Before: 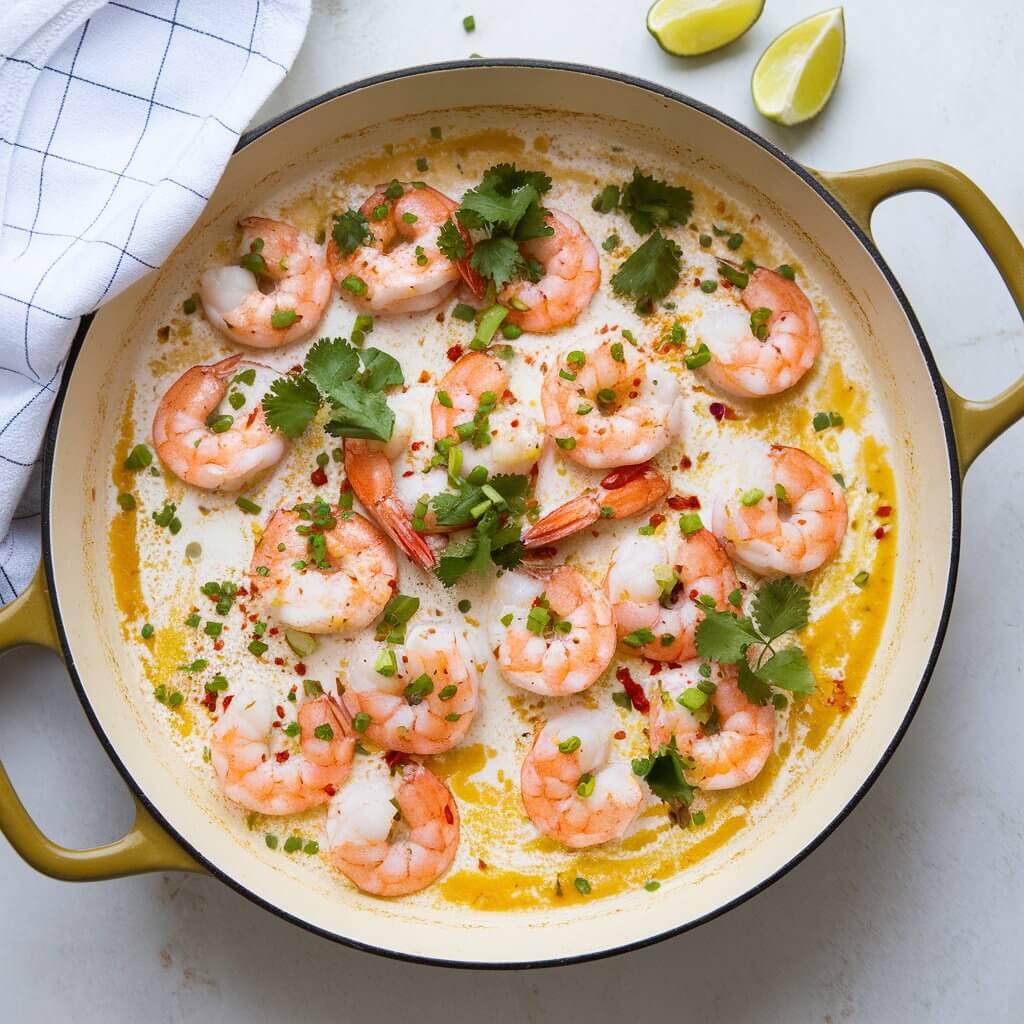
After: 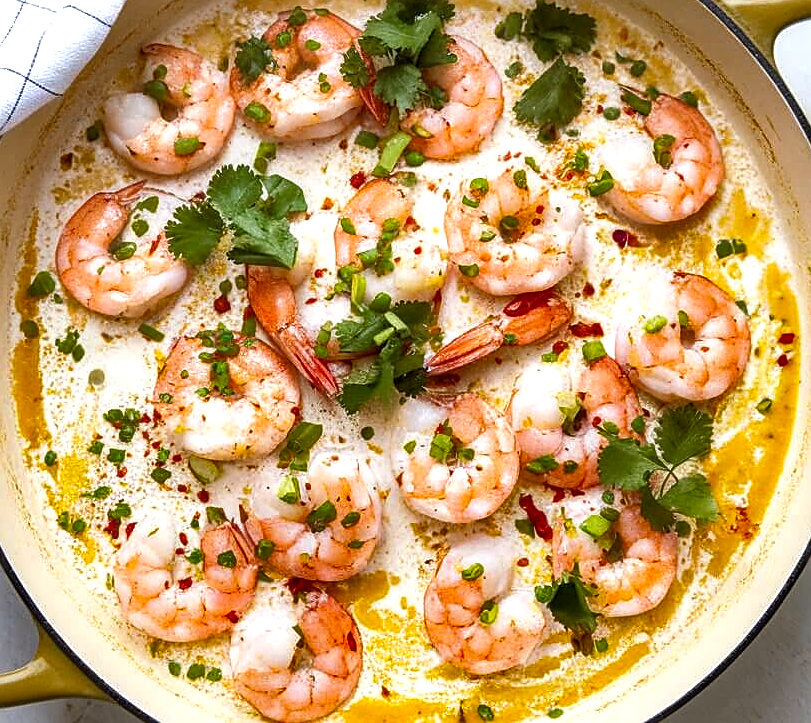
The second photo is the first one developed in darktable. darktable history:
sharpen: on, module defaults
exposure: compensate highlight preservation false
tone equalizer: -8 EV -0.425 EV, -7 EV -0.362 EV, -6 EV -0.354 EV, -5 EV -0.197 EV, -3 EV 0.191 EV, -2 EV 0.31 EV, -1 EV 0.393 EV, +0 EV 0.435 EV
crop: left 9.551%, top 16.91%, right 11.188%, bottom 12.387%
local contrast: detail 130%
contrast equalizer: y [[0.6 ×6], [0.55 ×6], [0 ×6], [0 ×6], [0 ×6]], mix -0.192
shadows and highlights: soften with gaussian
haze removal: adaptive false
